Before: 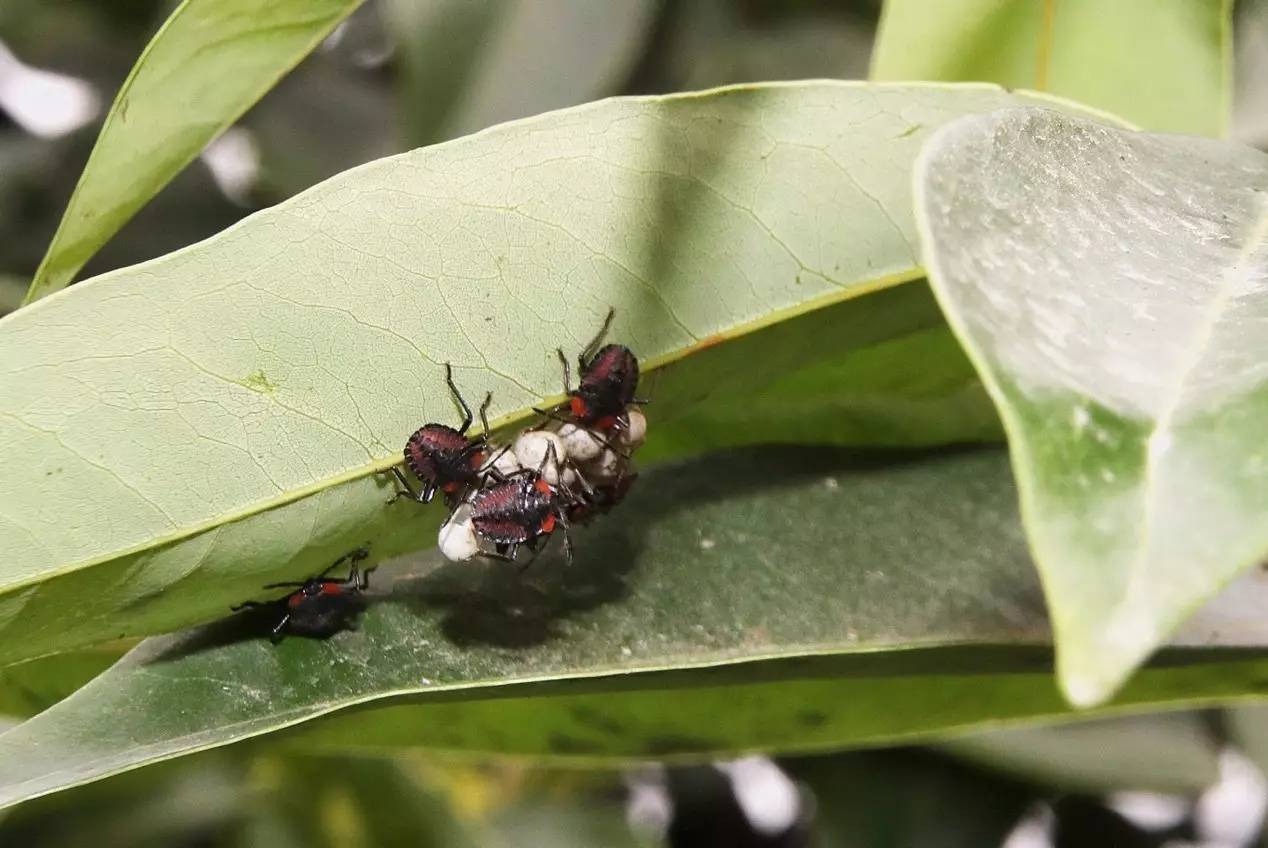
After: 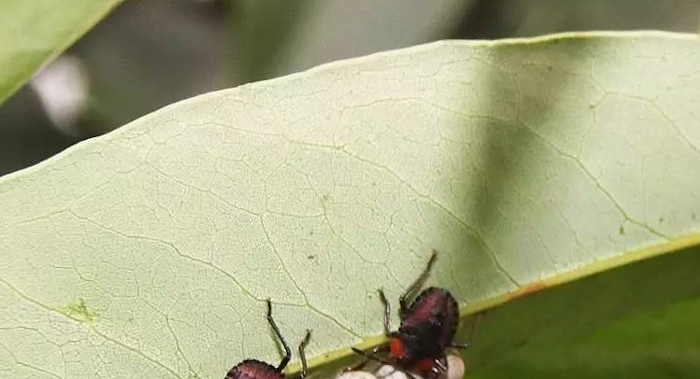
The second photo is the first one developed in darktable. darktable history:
rotate and perspective: rotation 2.27°, automatic cropping off
crop: left 15.306%, top 9.065%, right 30.789%, bottom 48.638%
